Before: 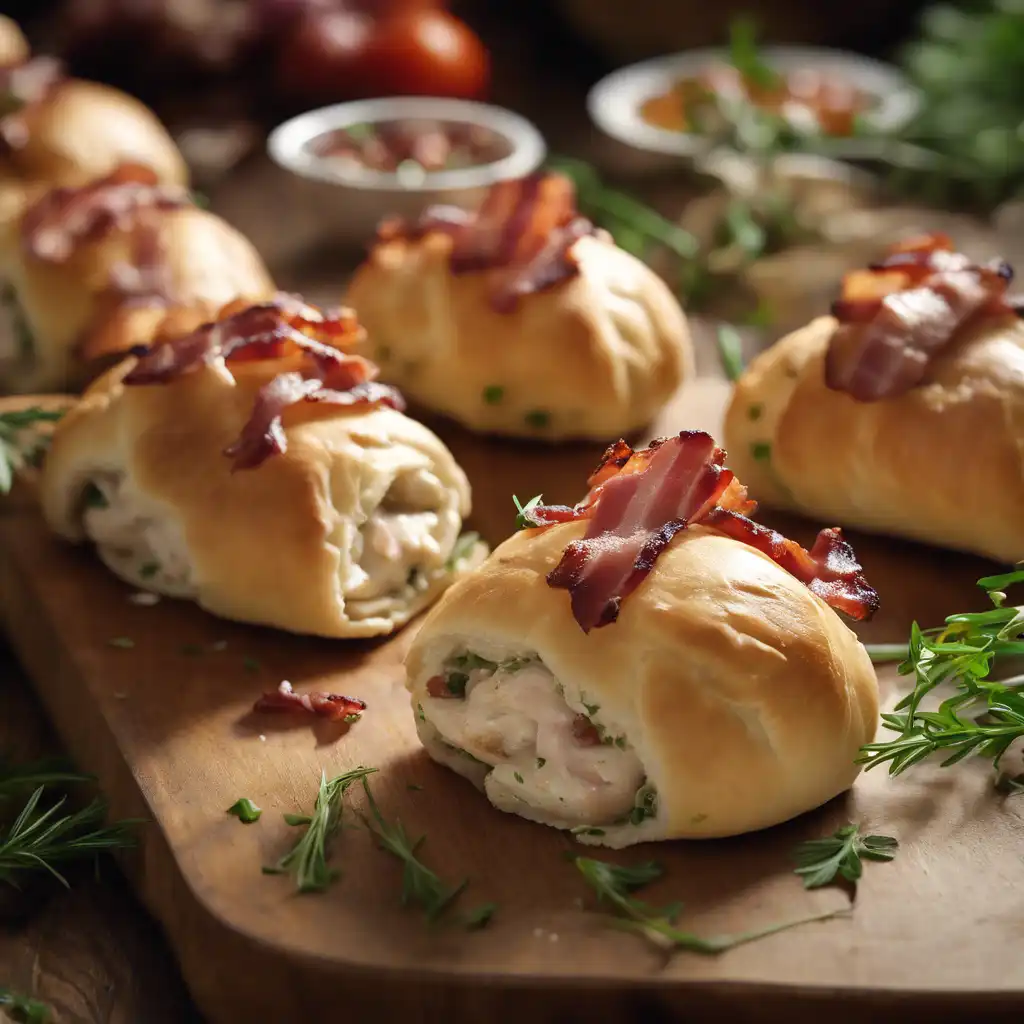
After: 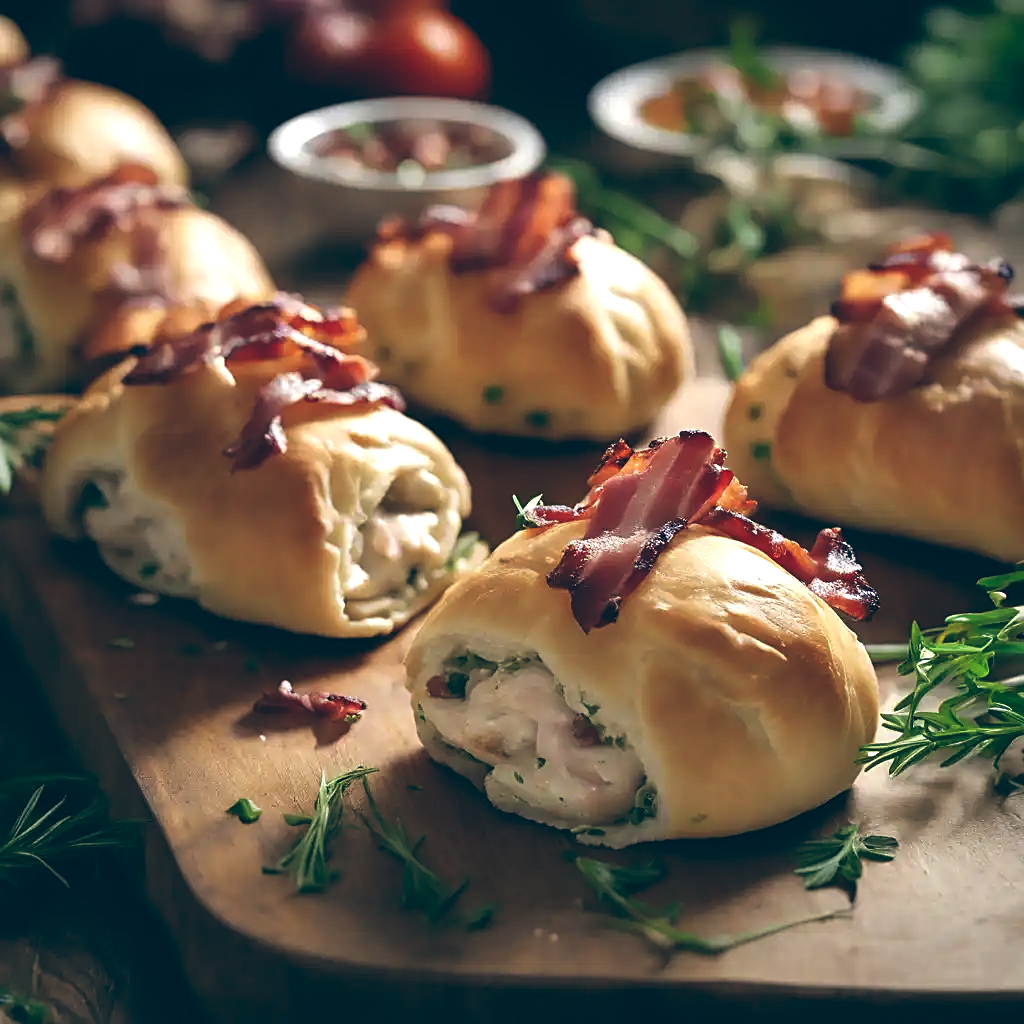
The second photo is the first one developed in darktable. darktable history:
sharpen: on, module defaults
color balance: lift [1.016, 0.983, 1, 1.017], gamma [0.958, 1, 1, 1], gain [0.981, 1.007, 0.993, 1.002], input saturation 118.26%, contrast 13.43%, contrast fulcrum 21.62%, output saturation 82.76%
exposure: black level correction 0.005, exposure 0.014 EV, compensate highlight preservation false
